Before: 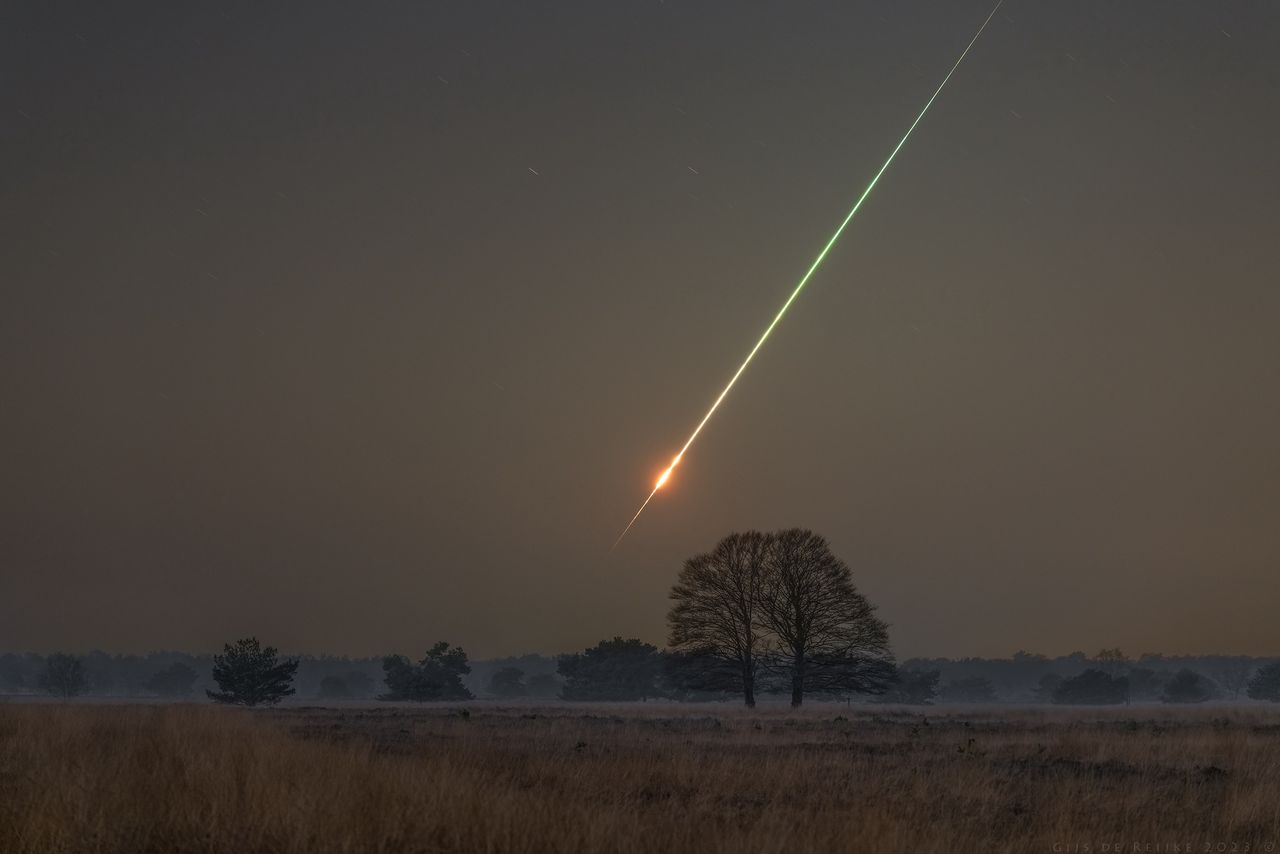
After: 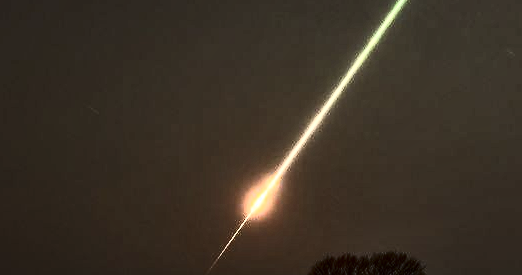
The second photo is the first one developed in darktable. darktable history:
crop: left 31.673%, top 32.337%, right 27.545%, bottom 35.375%
contrast equalizer: octaves 7, y [[0.6 ×6], [0.55 ×6], [0 ×6], [0 ×6], [0 ×6]]
contrast brightness saturation: contrast 0.947, brightness 0.203
